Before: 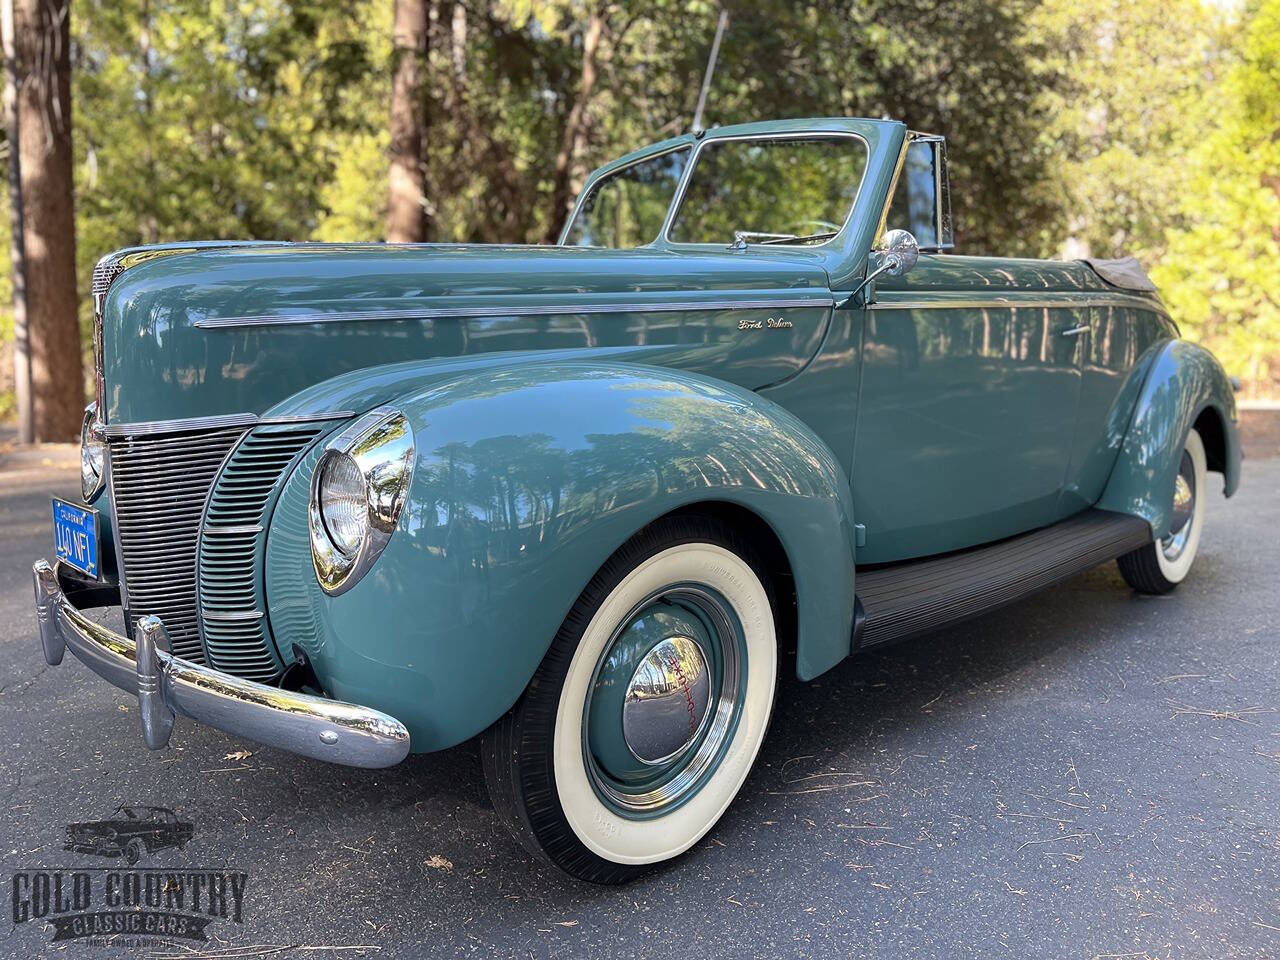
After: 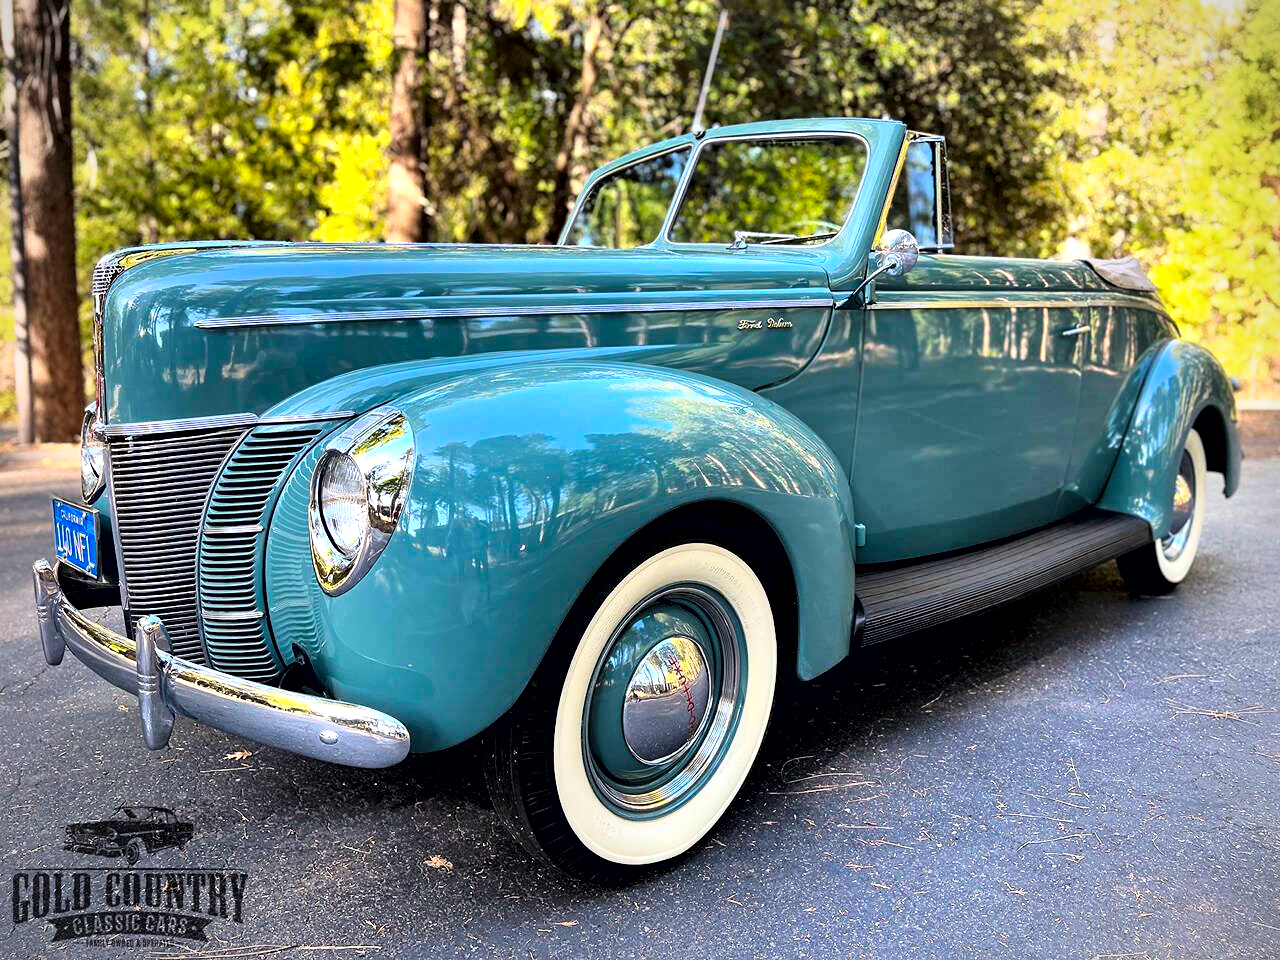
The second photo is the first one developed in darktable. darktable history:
shadows and highlights: shadows 49, highlights -41, soften with gaussian
local contrast: mode bilateral grid, contrast 25, coarseness 60, detail 151%, midtone range 0.2
vignetting: fall-off radius 60.92%
tone curve: curves: ch0 [(0, 0.016) (0.11, 0.039) (0.259, 0.235) (0.383, 0.437) (0.499, 0.597) (0.733, 0.867) (0.843, 0.948) (1, 1)], color space Lab, linked channels, preserve colors none
color balance rgb: linear chroma grading › global chroma 10%, perceptual saturation grading › global saturation 30%, global vibrance 10%
